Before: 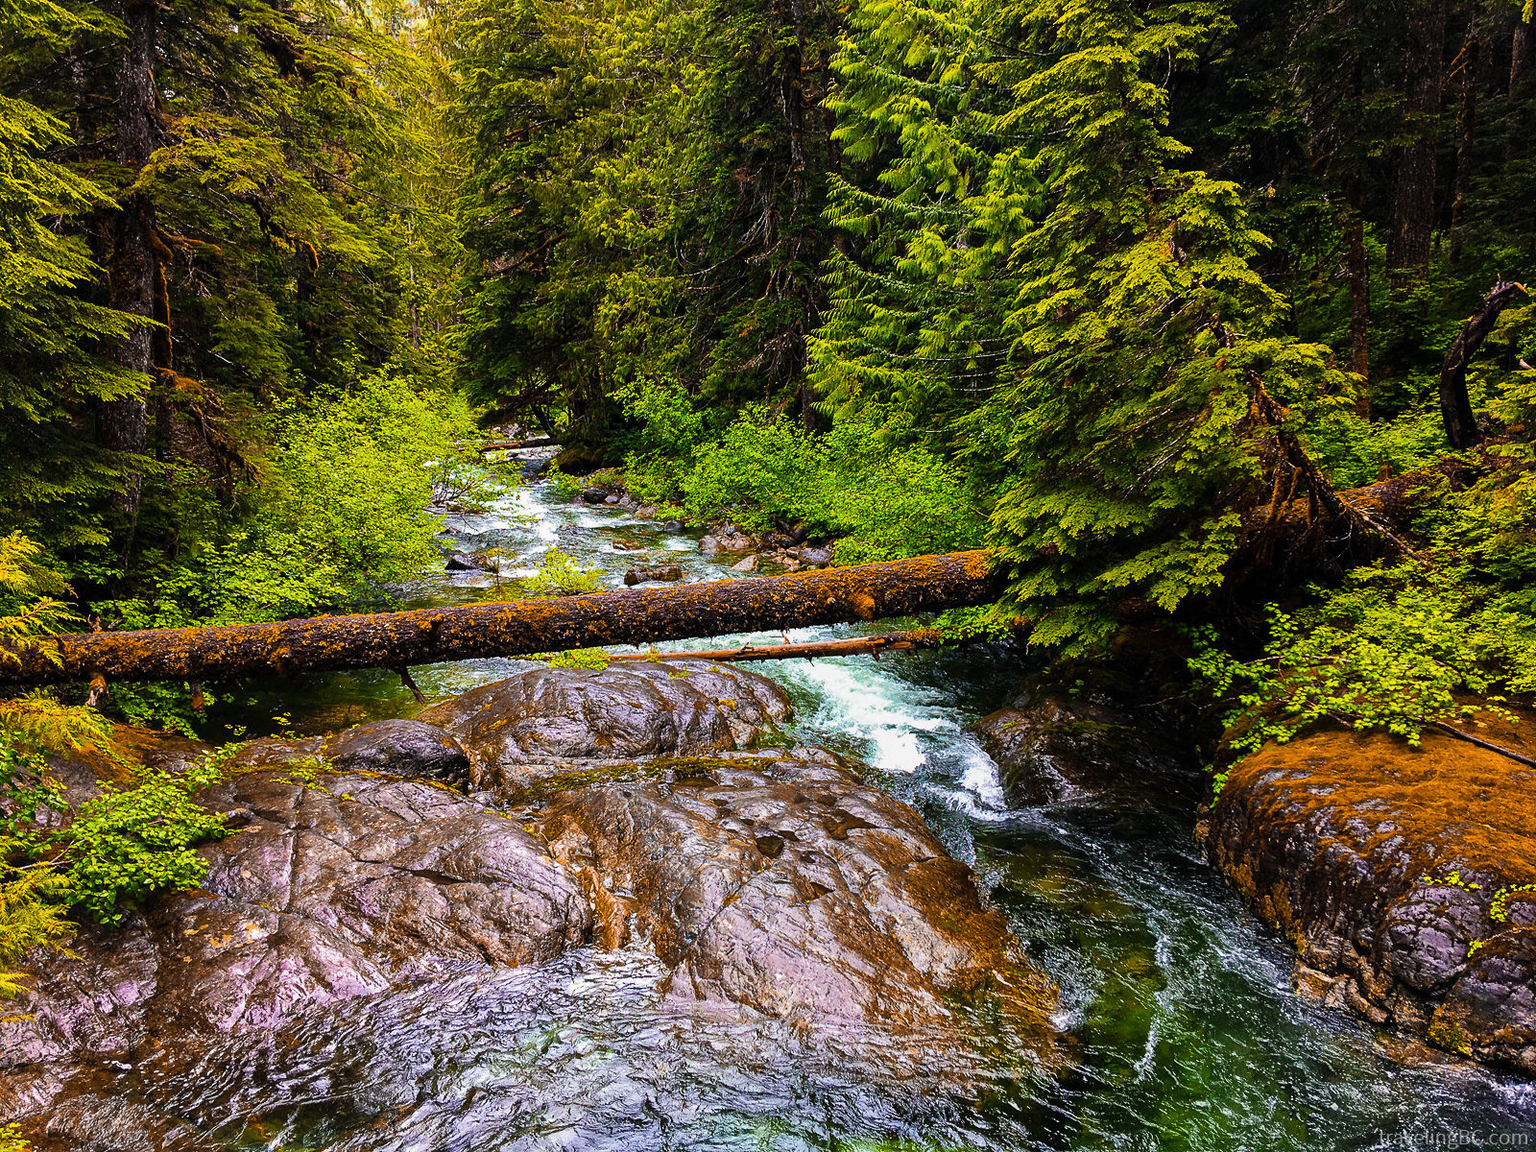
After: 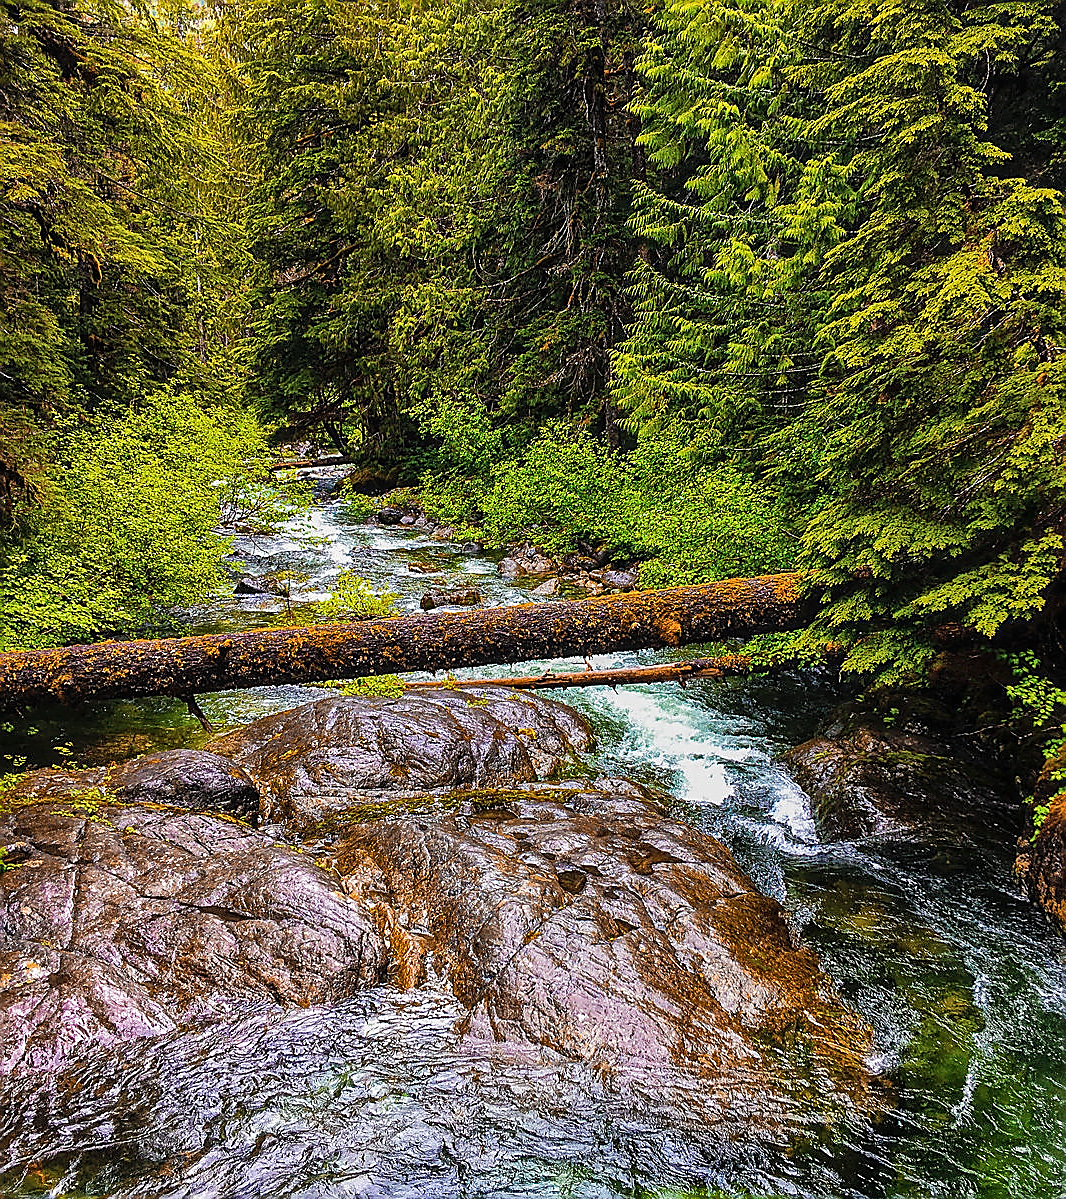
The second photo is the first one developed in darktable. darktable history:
shadows and highlights: radius 100.84, shadows 50.5, highlights -66.04, soften with gaussian
crop and rotate: left 14.433%, right 18.918%
sharpen: radius 1.419, amount 1.263, threshold 0.745
local contrast: on, module defaults
